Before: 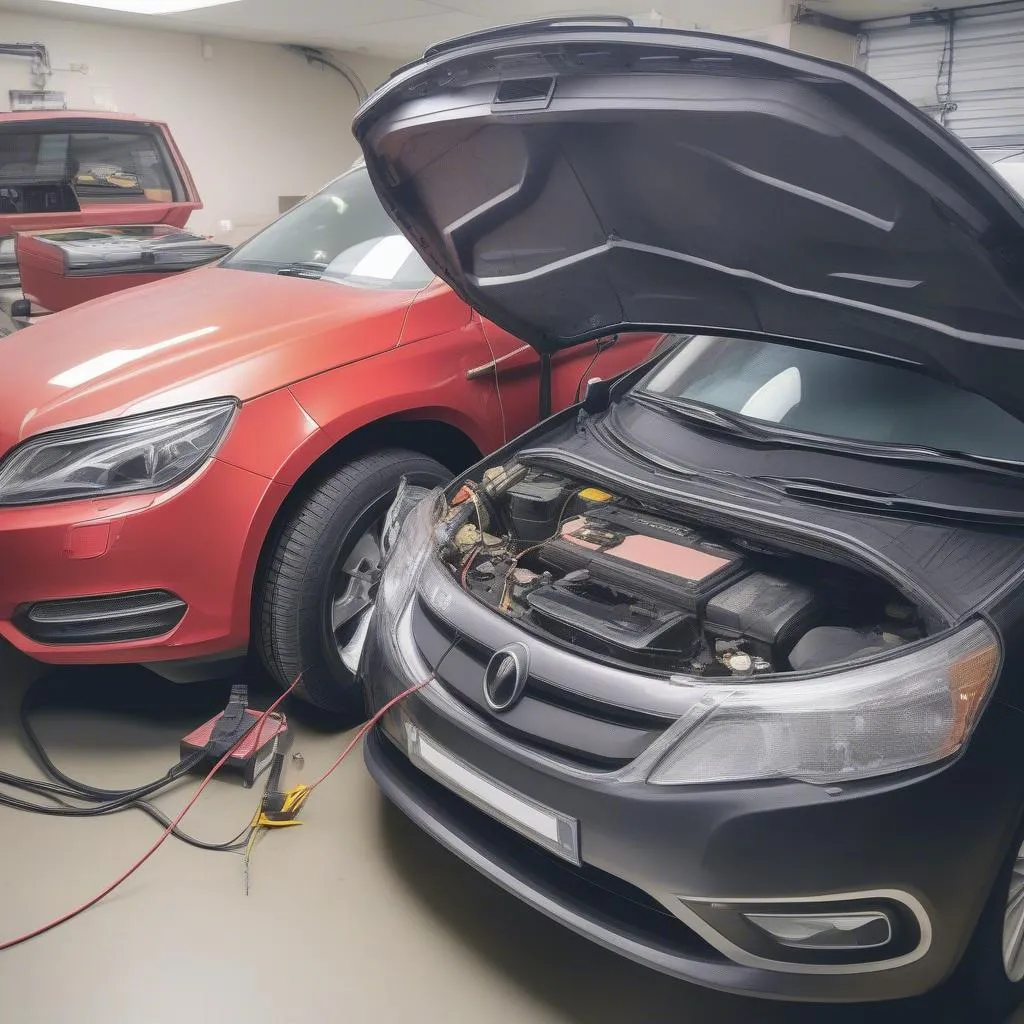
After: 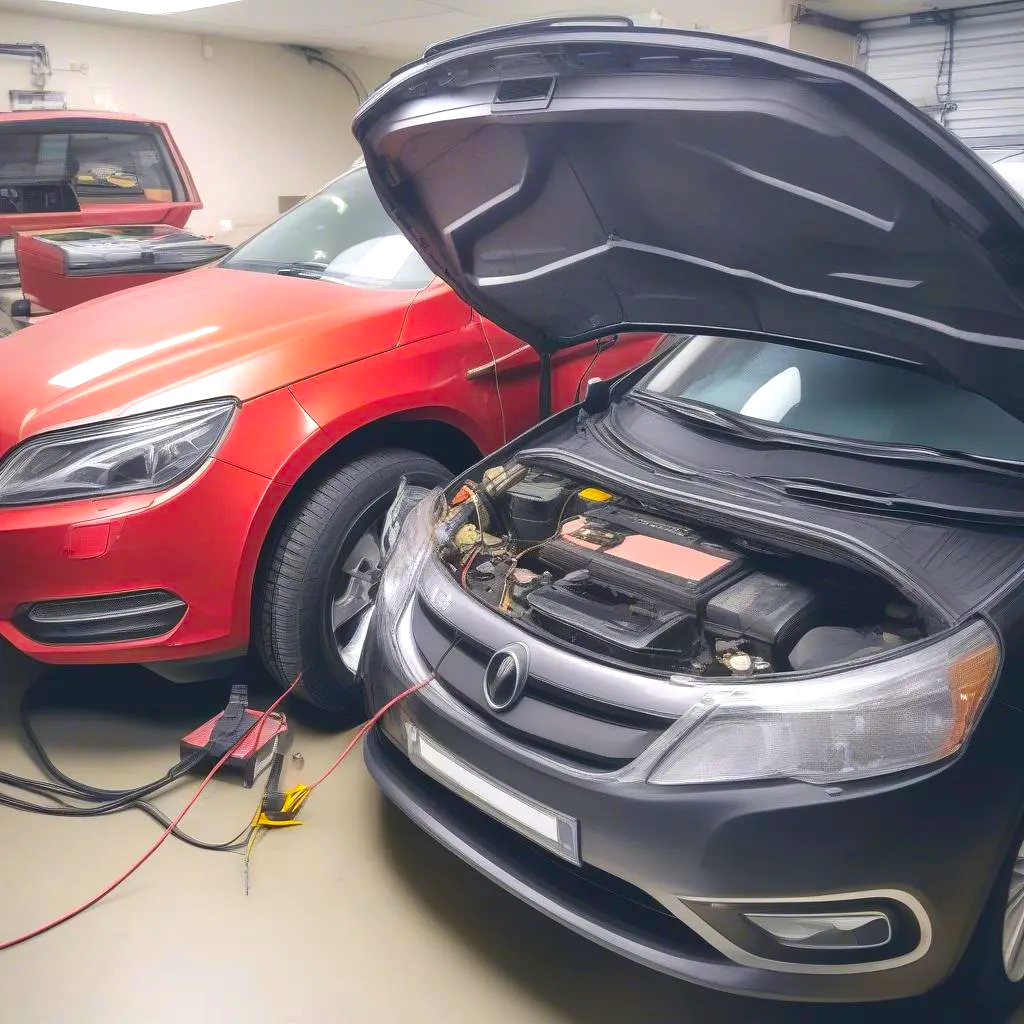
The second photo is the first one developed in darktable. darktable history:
color balance rgb: perceptual saturation grading › global saturation 36%, perceptual brilliance grading › global brilliance 10%, global vibrance 20%
base curve: preserve colors none
